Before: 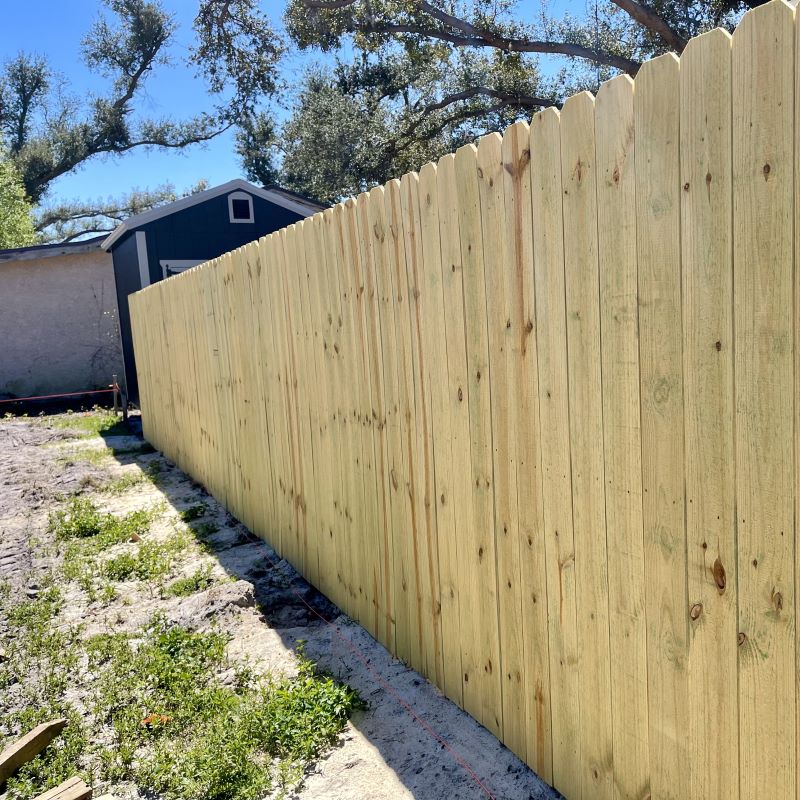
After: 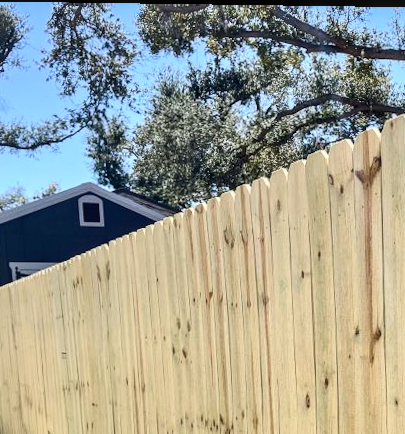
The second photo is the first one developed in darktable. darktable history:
crop: left 19.556%, right 30.401%, bottom 46.458%
rotate and perspective: rotation 0.8°, automatic cropping off
contrast brightness saturation: contrast 0.24, brightness 0.09
local contrast: on, module defaults
